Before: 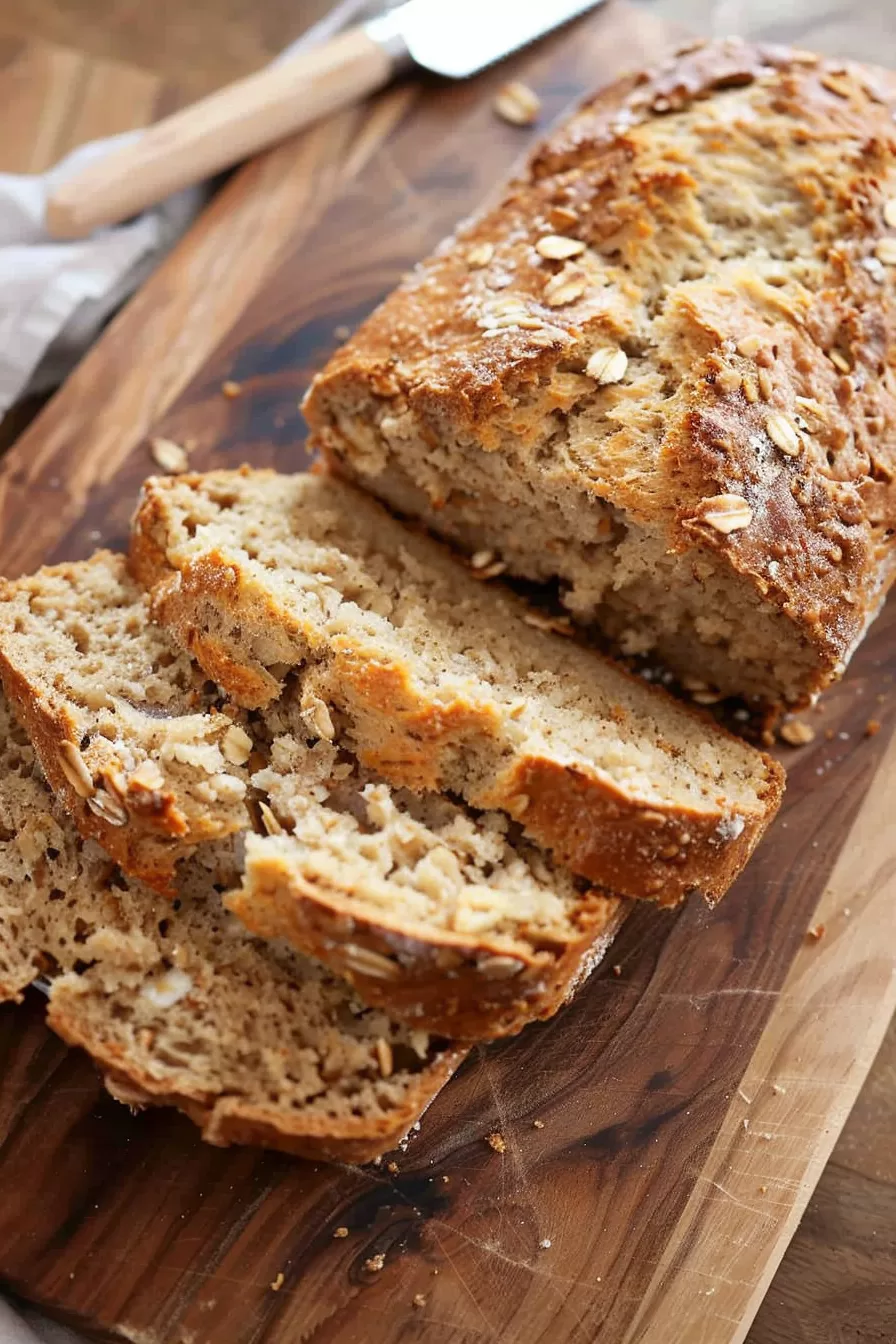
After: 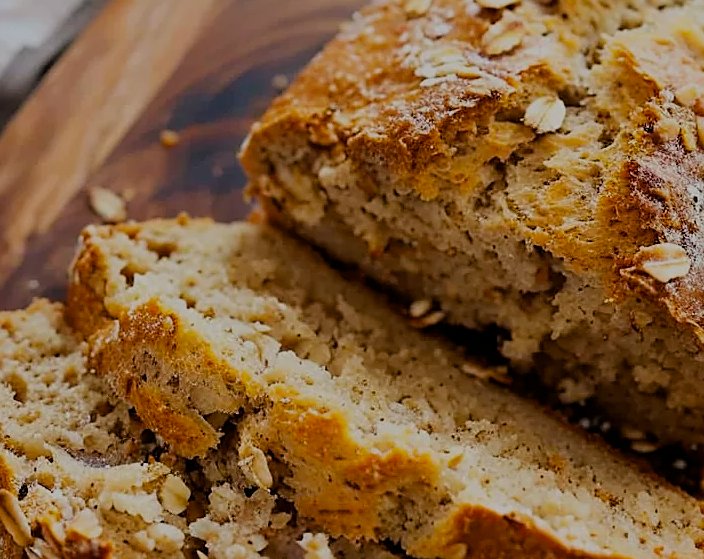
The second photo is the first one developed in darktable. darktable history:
filmic rgb: black relative exposure -7.65 EV, white relative exposure 4.56 EV, hardness 3.61
crop: left 7.019%, top 18.727%, right 14.307%, bottom 39.628%
exposure: black level correction 0, exposure -0.728 EV, compensate exposure bias true, compensate highlight preservation false
sharpen: on, module defaults
color balance rgb: perceptual saturation grading › global saturation 30.641%
